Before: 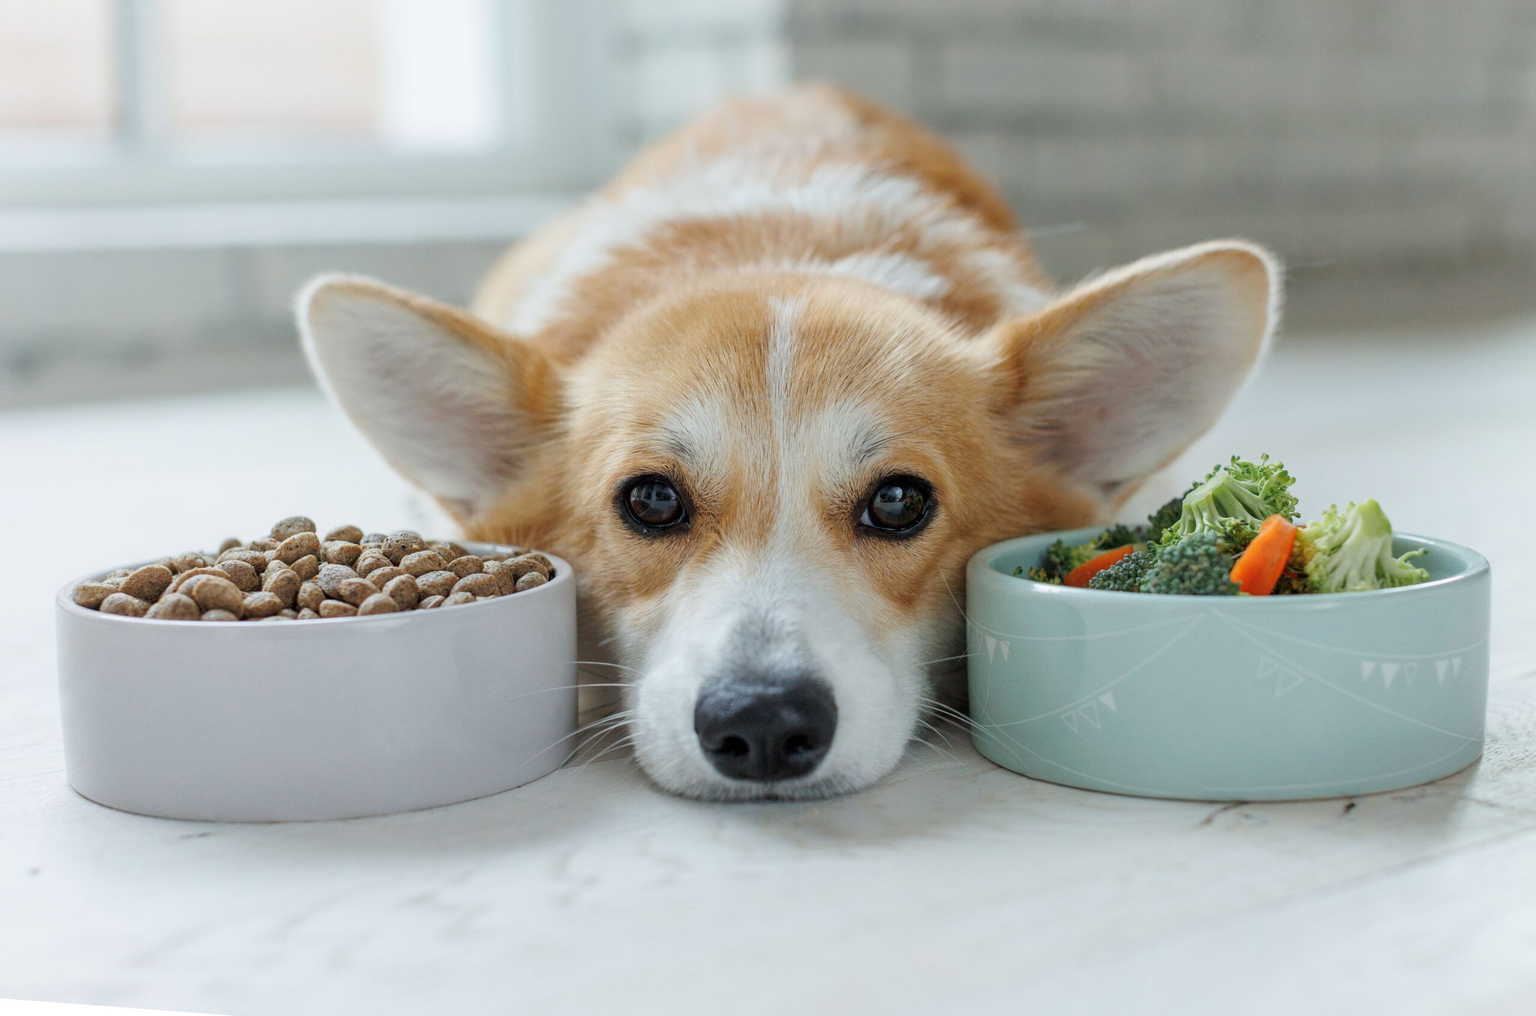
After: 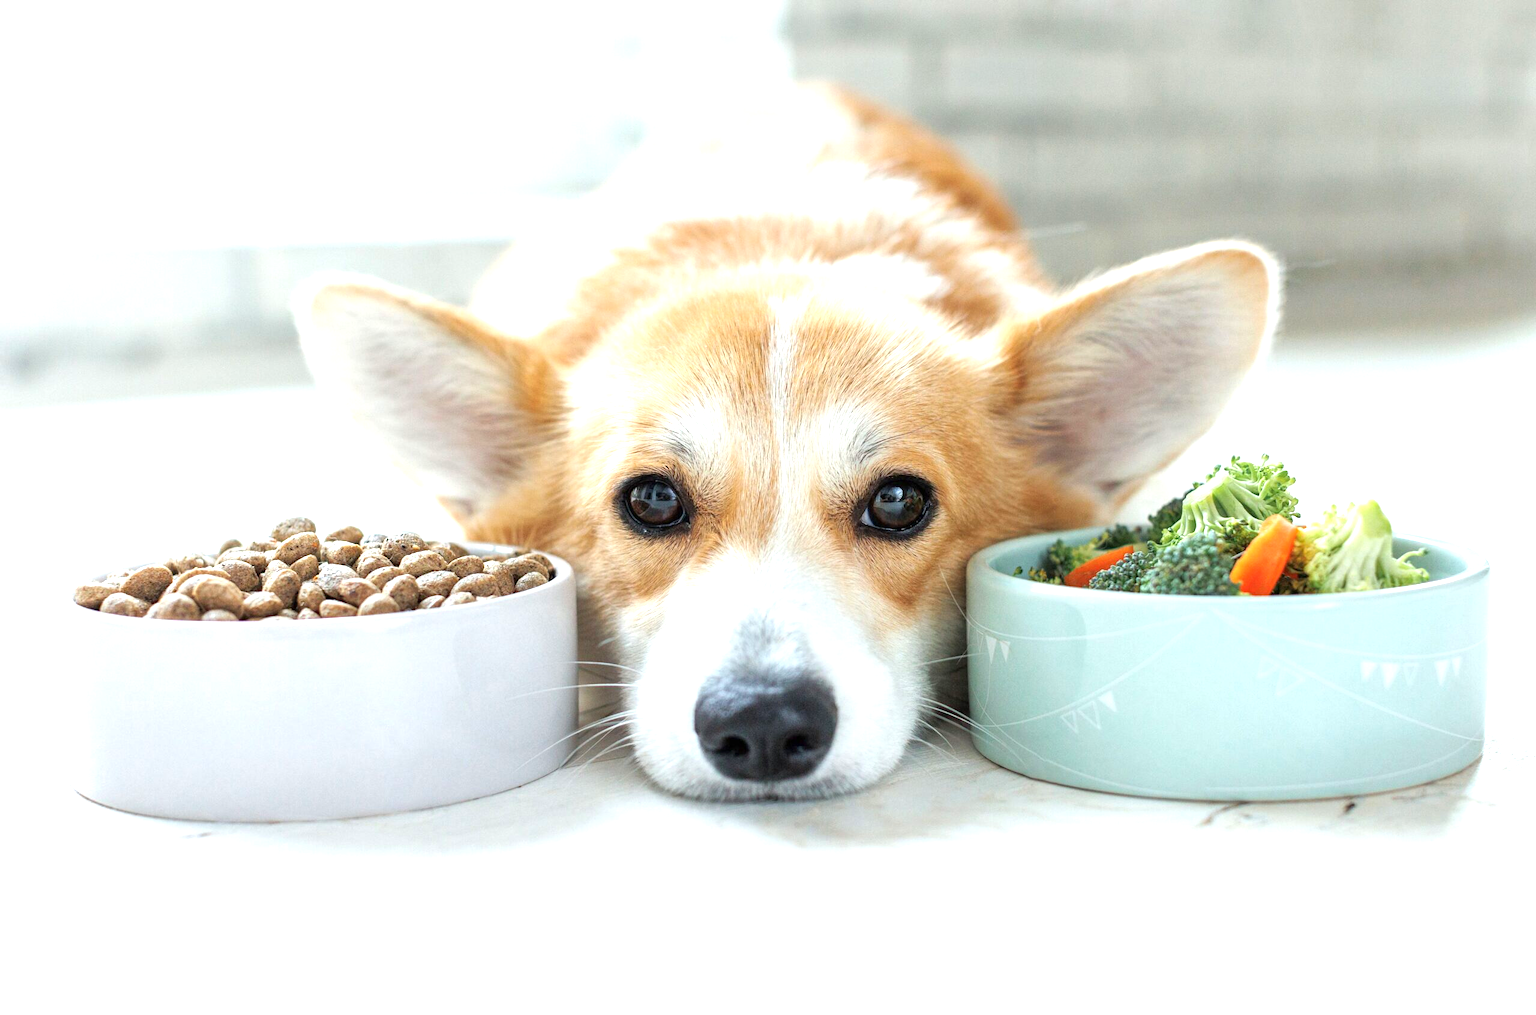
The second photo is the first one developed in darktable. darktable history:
exposure: exposure 1.164 EV, compensate highlight preservation false
